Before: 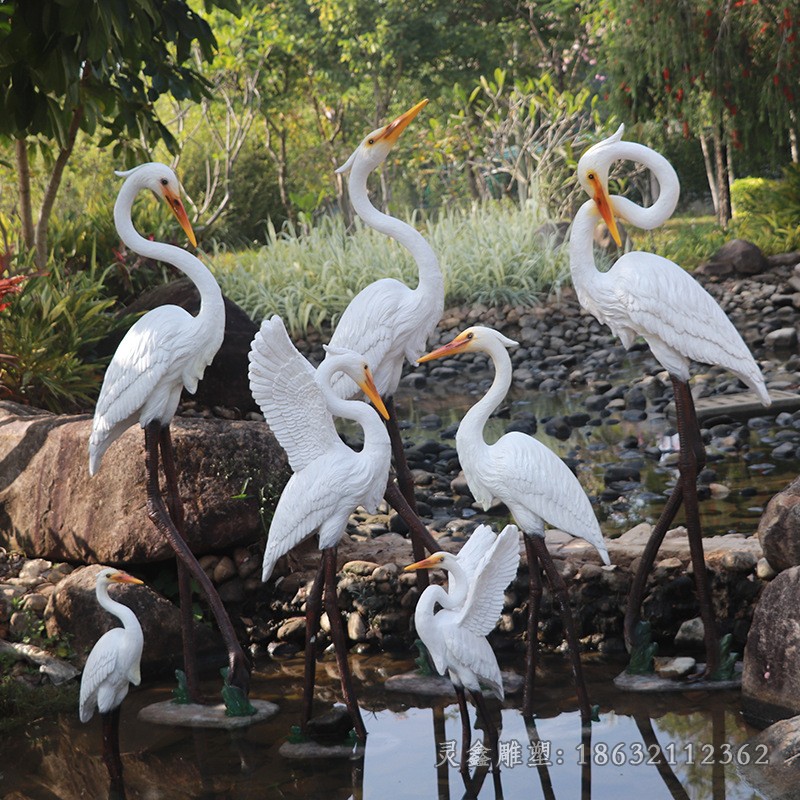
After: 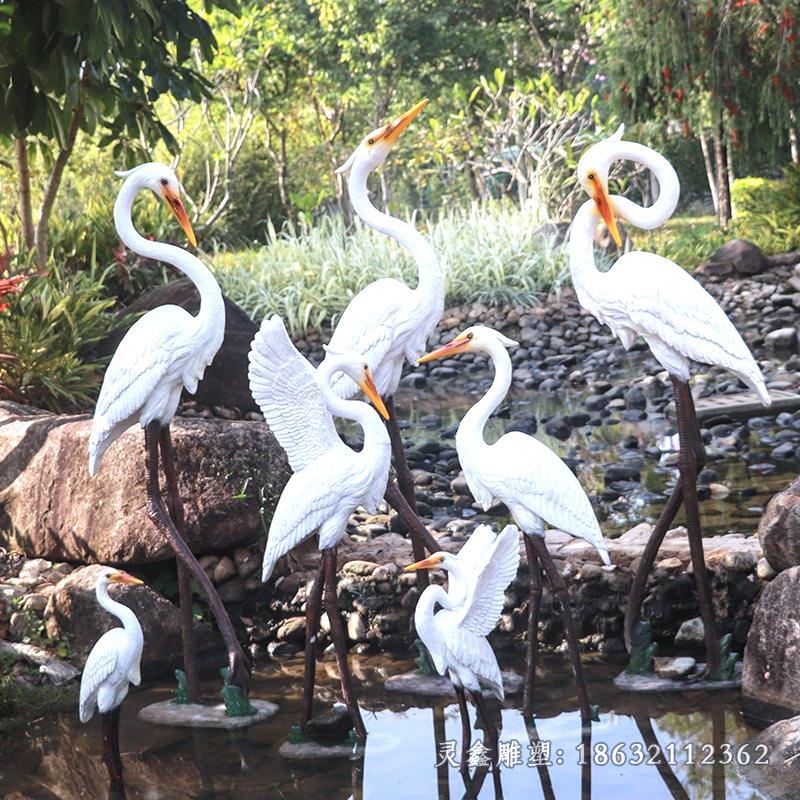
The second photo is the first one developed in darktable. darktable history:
color calibration: illuminant as shot in camera, x 0.358, y 0.373, temperature 4628.91 K
exposure: black level correction 0, exposure 0.899 EV, compensate highlight preservation false
local contrast: on, module defaults
